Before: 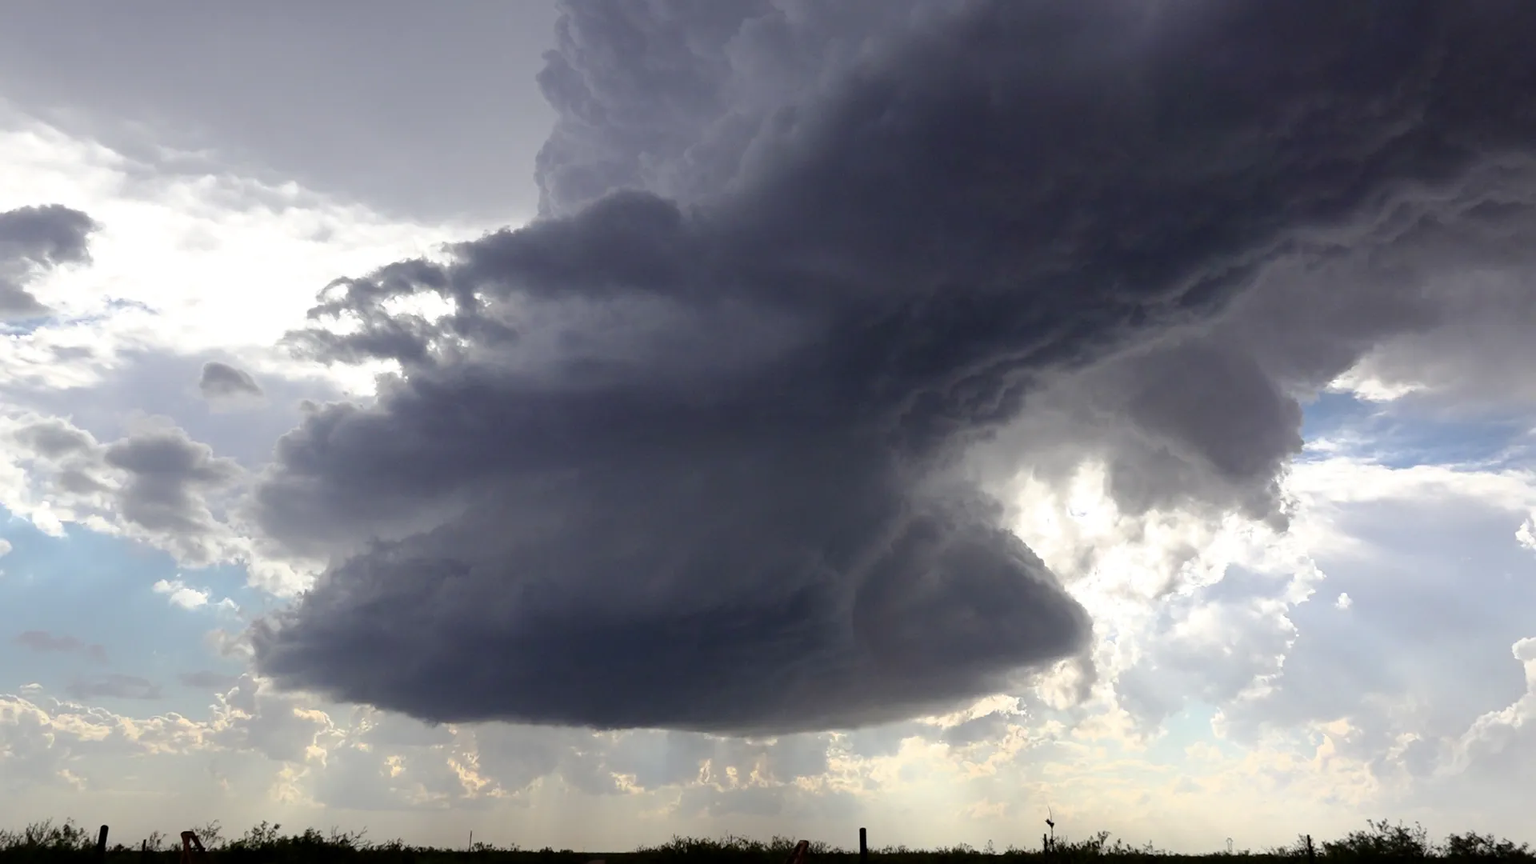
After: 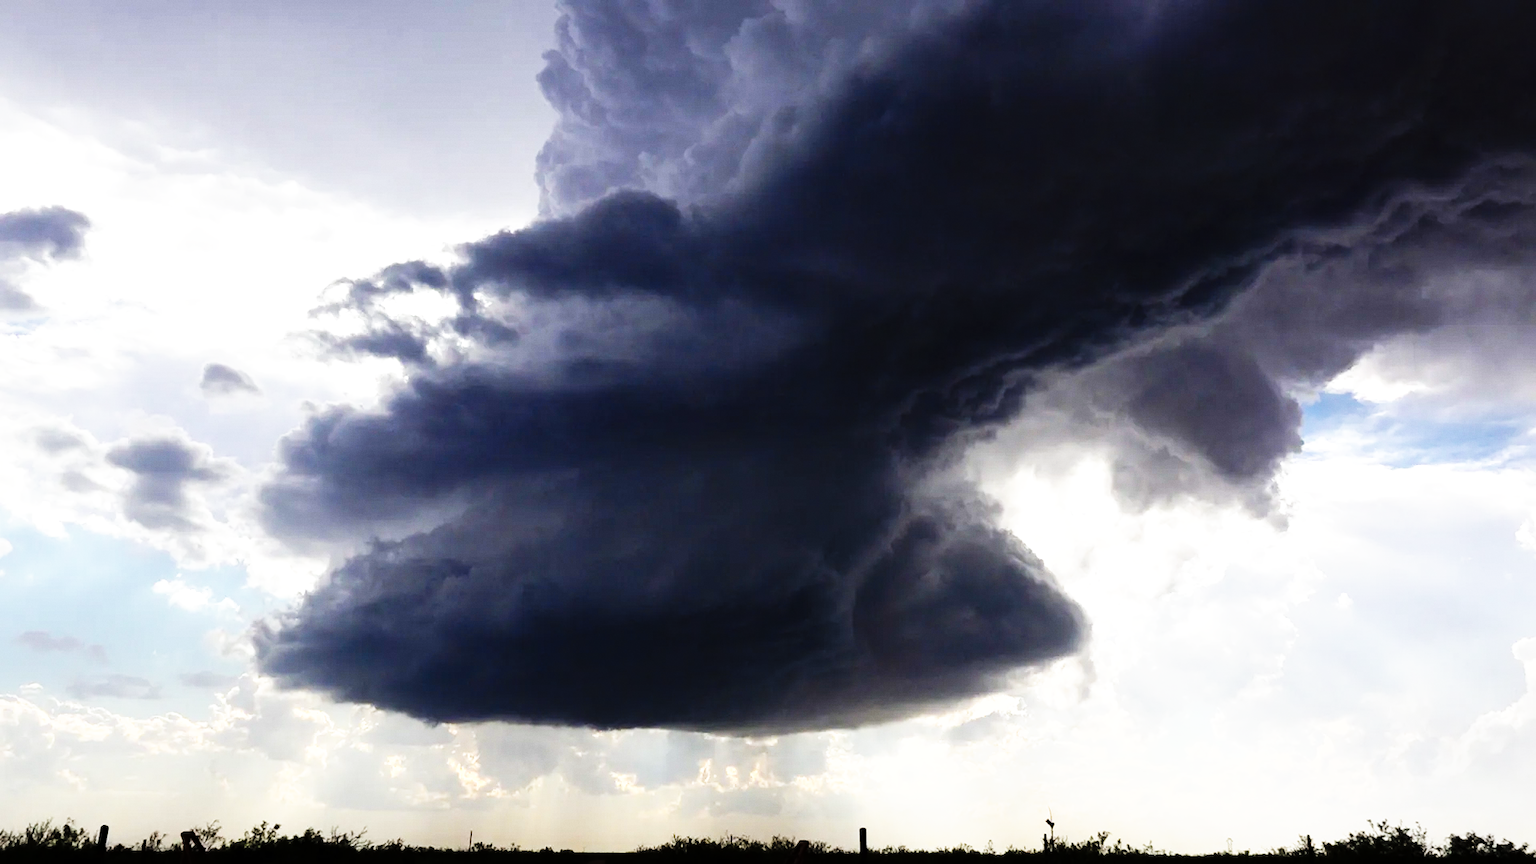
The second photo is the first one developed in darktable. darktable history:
grain: coarseness 0.09 ISO, strength 10%
local contrast: mode bilateral grid, contrast 20, coarseness 50, detail 120%, midtone range 0.2
tone curve: curves: ch0 [(0, 0) (0.003, 0.003) (0.011, 0.006) (0.025, 0.01) (0.044, 0.015) (0.069, 0.02) (0.1, 0.027) (0.136, 0.036) (0.177, 0.05) (0.224, 0.07) (0.277, 0.12) (0.335, 0.208) (0.399, 0.334) (0.468, 0.473) (0.543, 0.636) (0.623, 0.795) (0.709, 0.907) (0.801, 0.97) (0.898, 0.989) (1, 1)], preserve colors none
